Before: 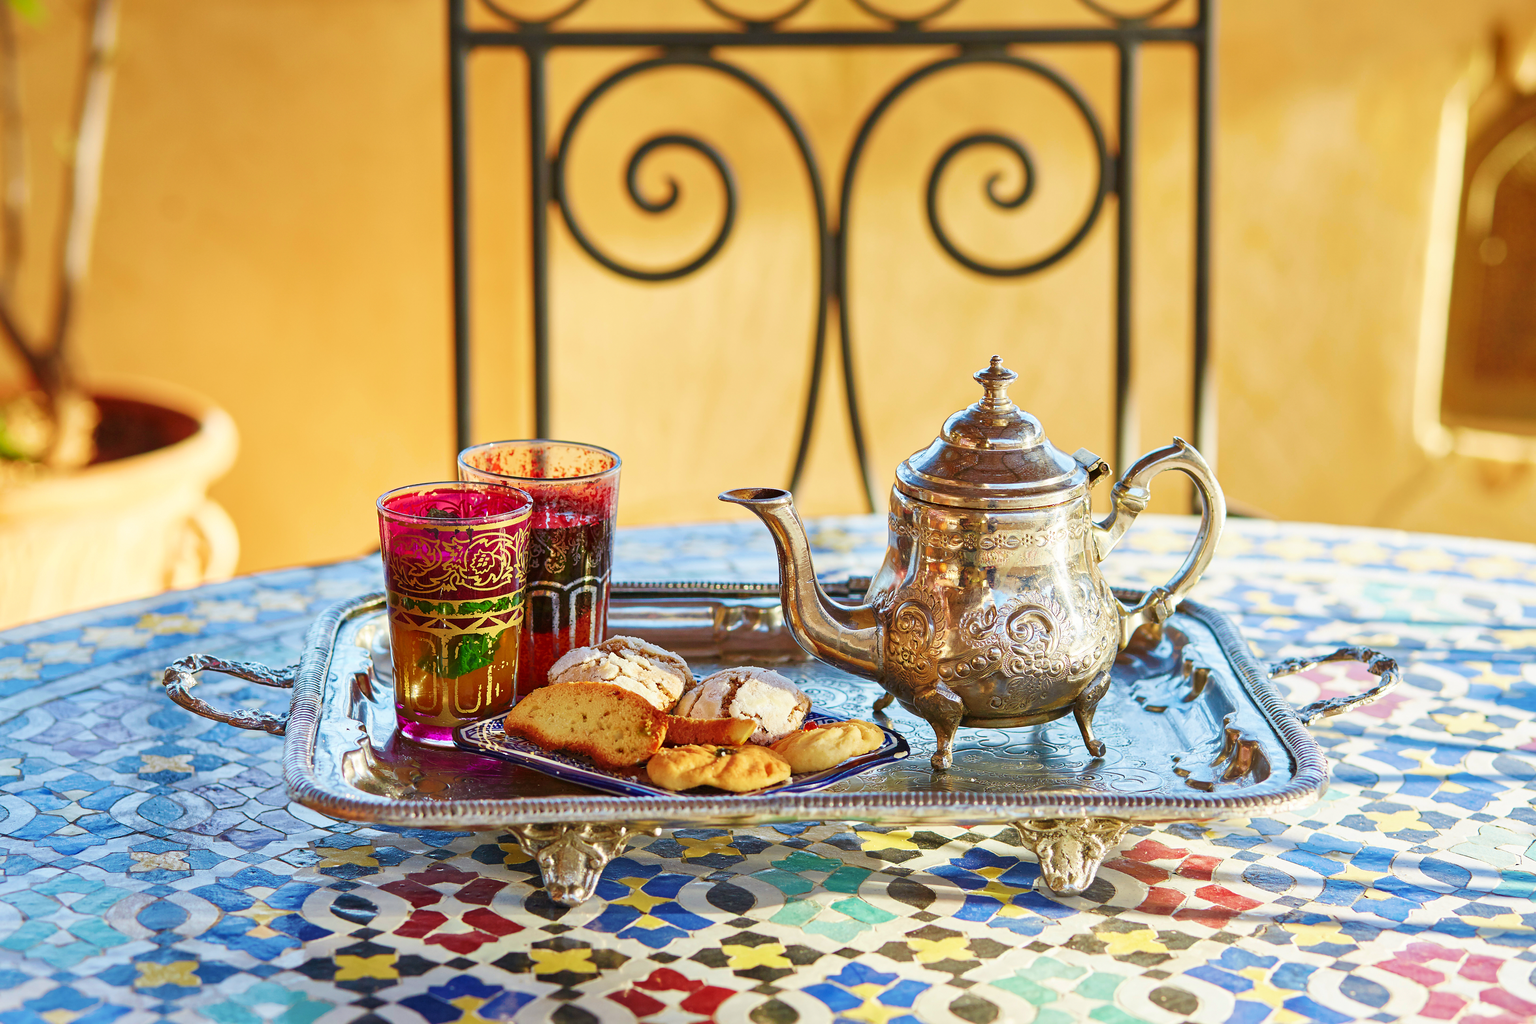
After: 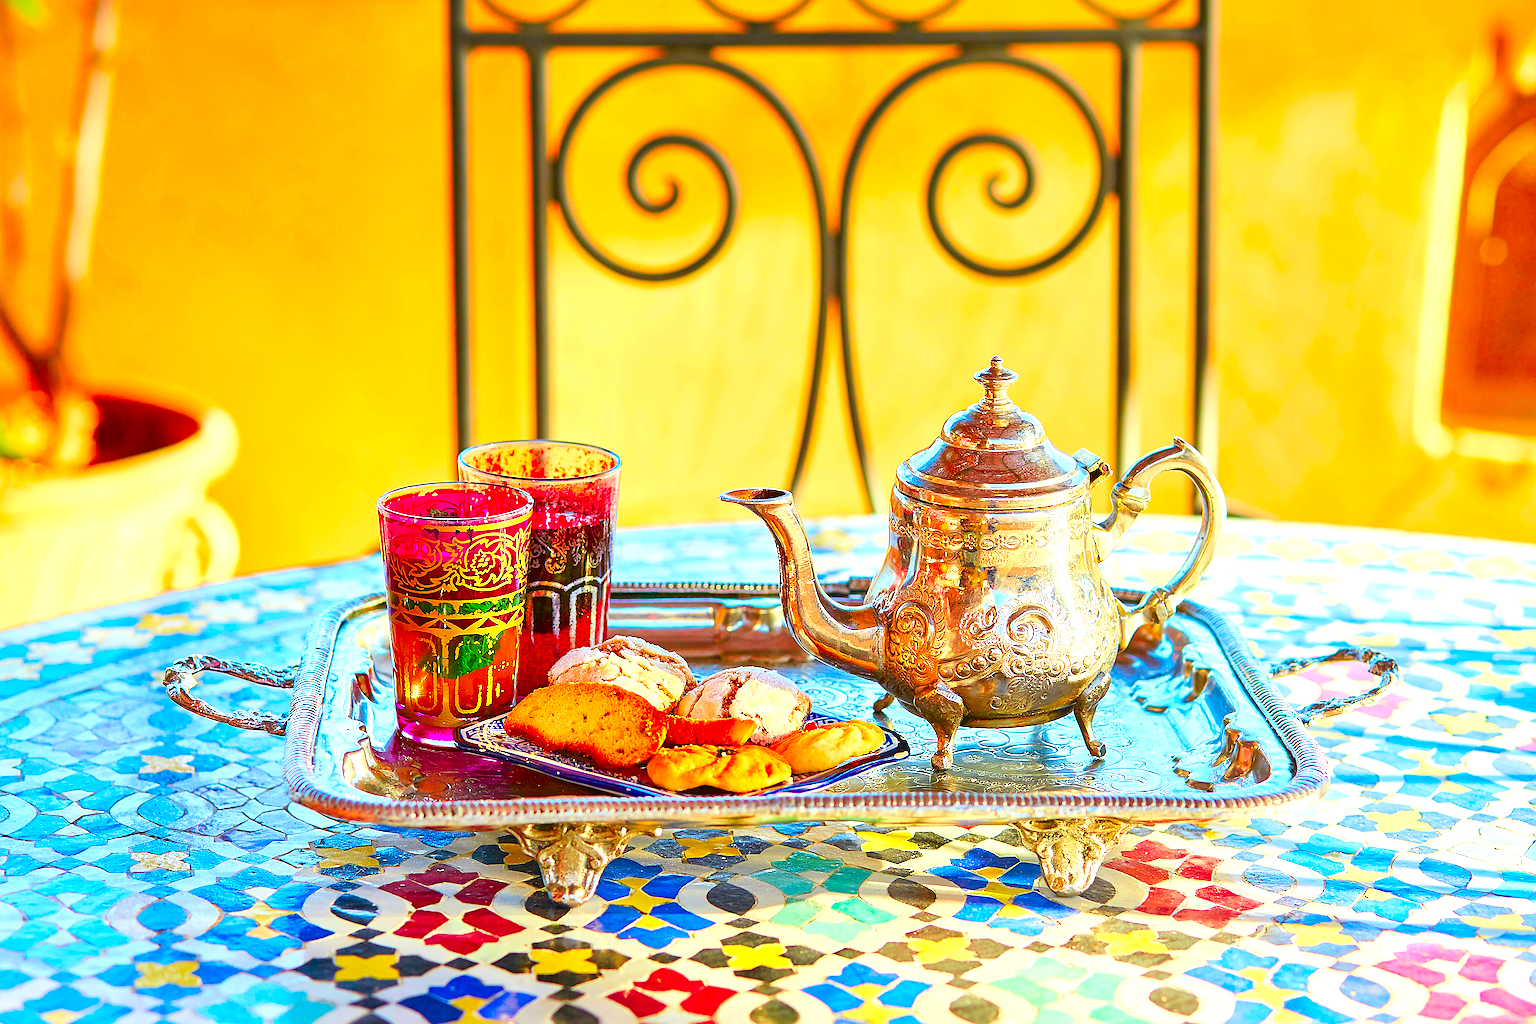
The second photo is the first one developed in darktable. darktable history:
exposure: black level correction 0, exposure 0.5 EV, compensate exposure bias true, compensate highlight preservation false
color contrast: green-magenta contrast 1.69, blue-yellow contrast 1.49
sharpen: amount 1.861
tone curve: curves: ch0 [(0, 0.01) (0.052, 0.045) (0.136, 0.133) (0.29, 0.332) (0.453, 0.531) (0.676, 0.751) (0.89, 0.919) (1, 1)]; ch1 [(0, 0) (0.094, 0.081) (0.285, 0.299) (0.385, 0.403) (0.446, 0.443) (0.502, 0.5) (0.544, 0.552) (0.589, 0.612) (0.722, 0.728) (1, 1)]; ch2 [(0, 0) (0.257, 0.217) (0.43, 0.421) (0.498, 0.507) (0.531, 0.544) (0.56, 0.579) (0.625, 0.642) (1, 1)], color space Lab, independent channels, preserve colors none
